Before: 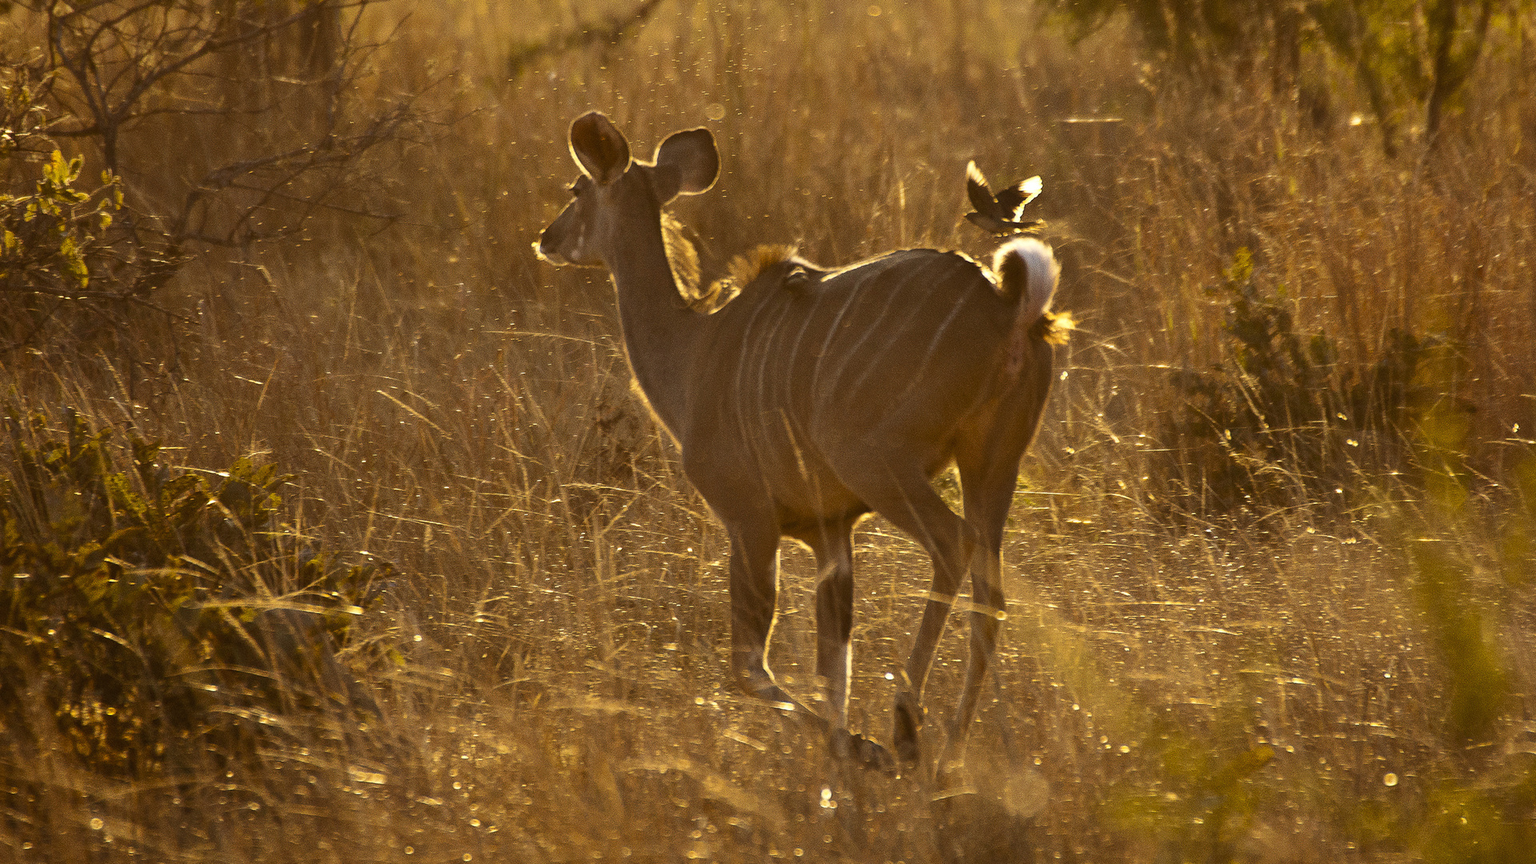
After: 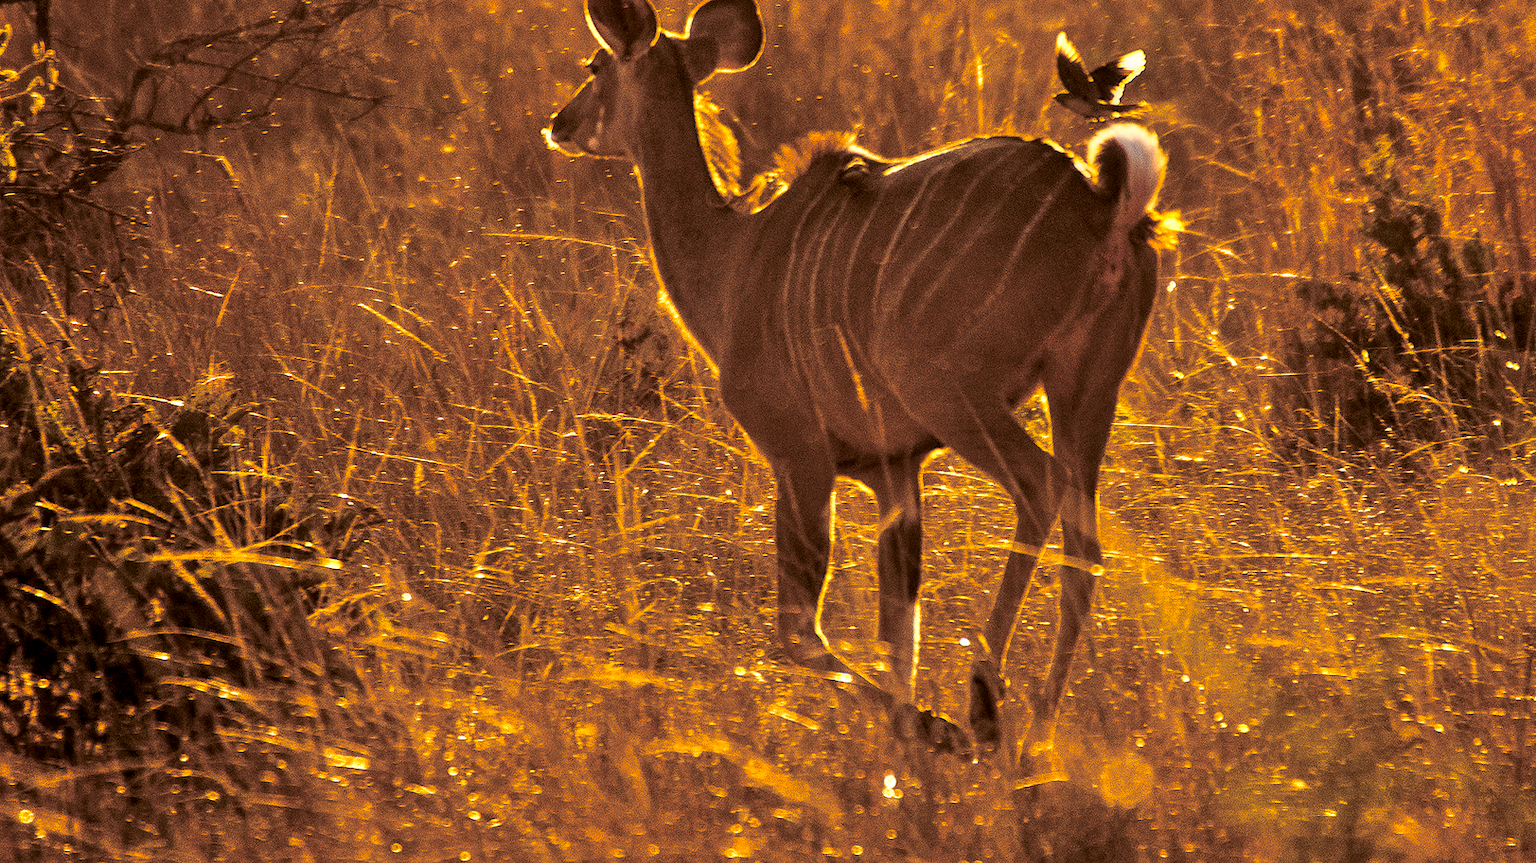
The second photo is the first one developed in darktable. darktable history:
tone equalizer: -7 EV 0.15 EV, -6 EV 0.6 EV, -5 EV 1.15 EV, -4 EV 1.33 EV, -3 EV 1.15 EV, -2 EV 0.6 EV, -1 EV 0.15 EV, mask exposure compensation -0.5 EV
color balance rgb: shadows lift › chroma 3%, shadows lift › hue 240.84°, highlights gain › chroma 3%, highlights gain › hue 73.2°, global offset › luminance -0.5%, perceptual saturation grading › global saturation 20%, perceptual saturation grading › highlights -25%, perceptual saturation grading › shadows 50%, global vibrance 25.26%
contrast brightness saturation: contrast 0.12, brightness -0.12, saturation 0.2
crop and rotate: left 4.842%, top 15.51%, right 10.668%
split-toning: shadows › saturation 0.2
exposure: exposure -0.36 EV, compensate highlight preservation false
local contrast: on, module defaults
